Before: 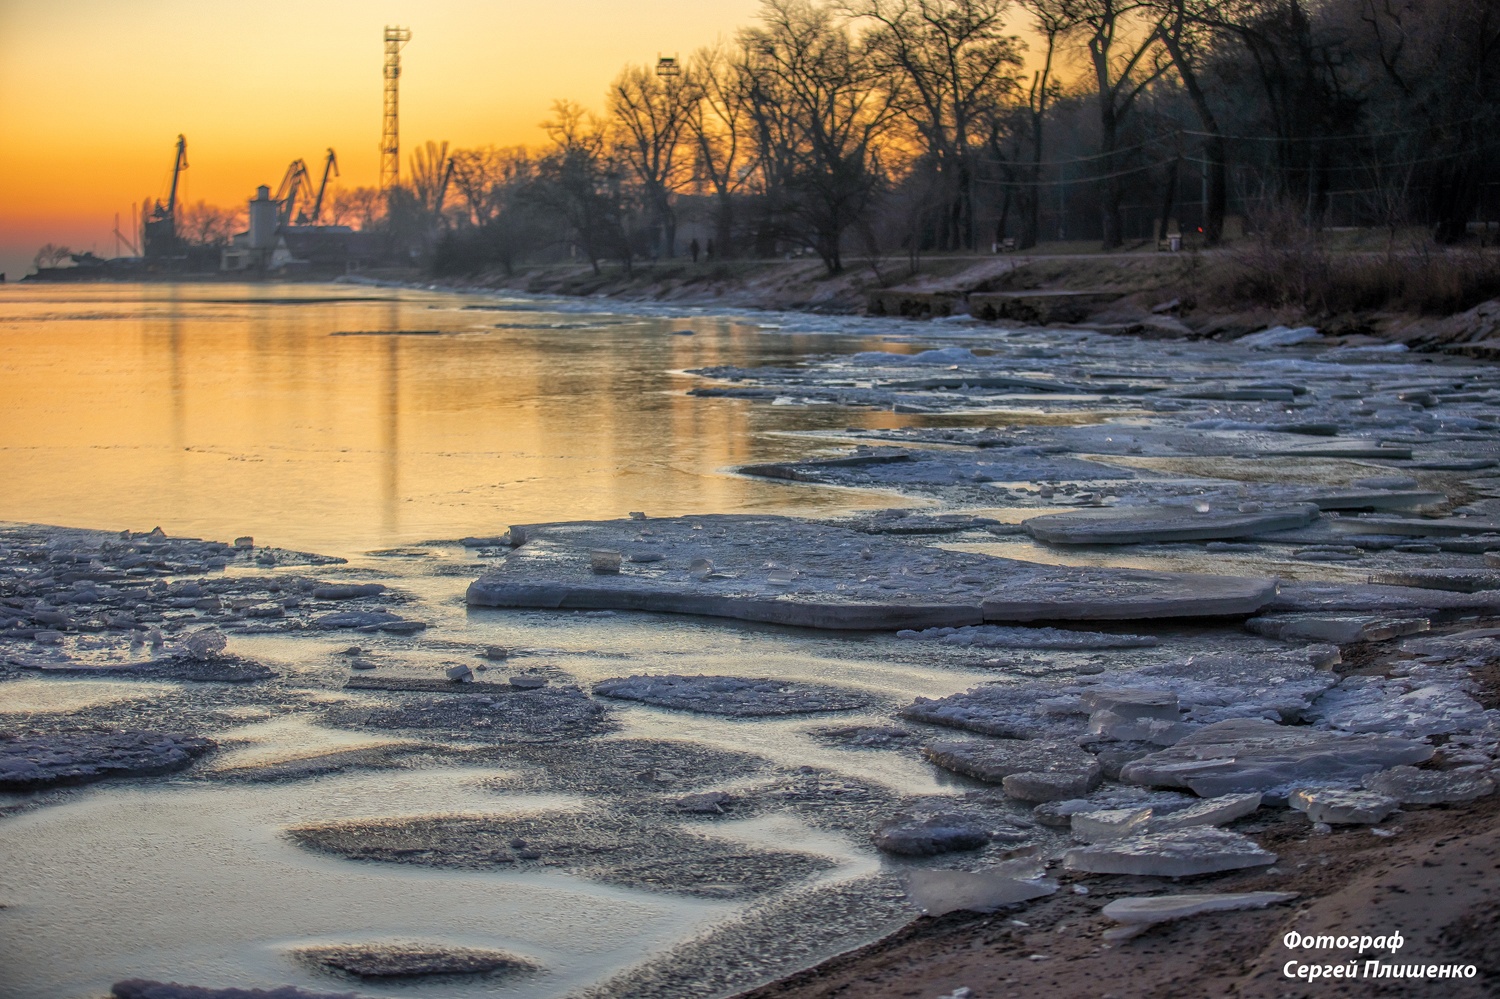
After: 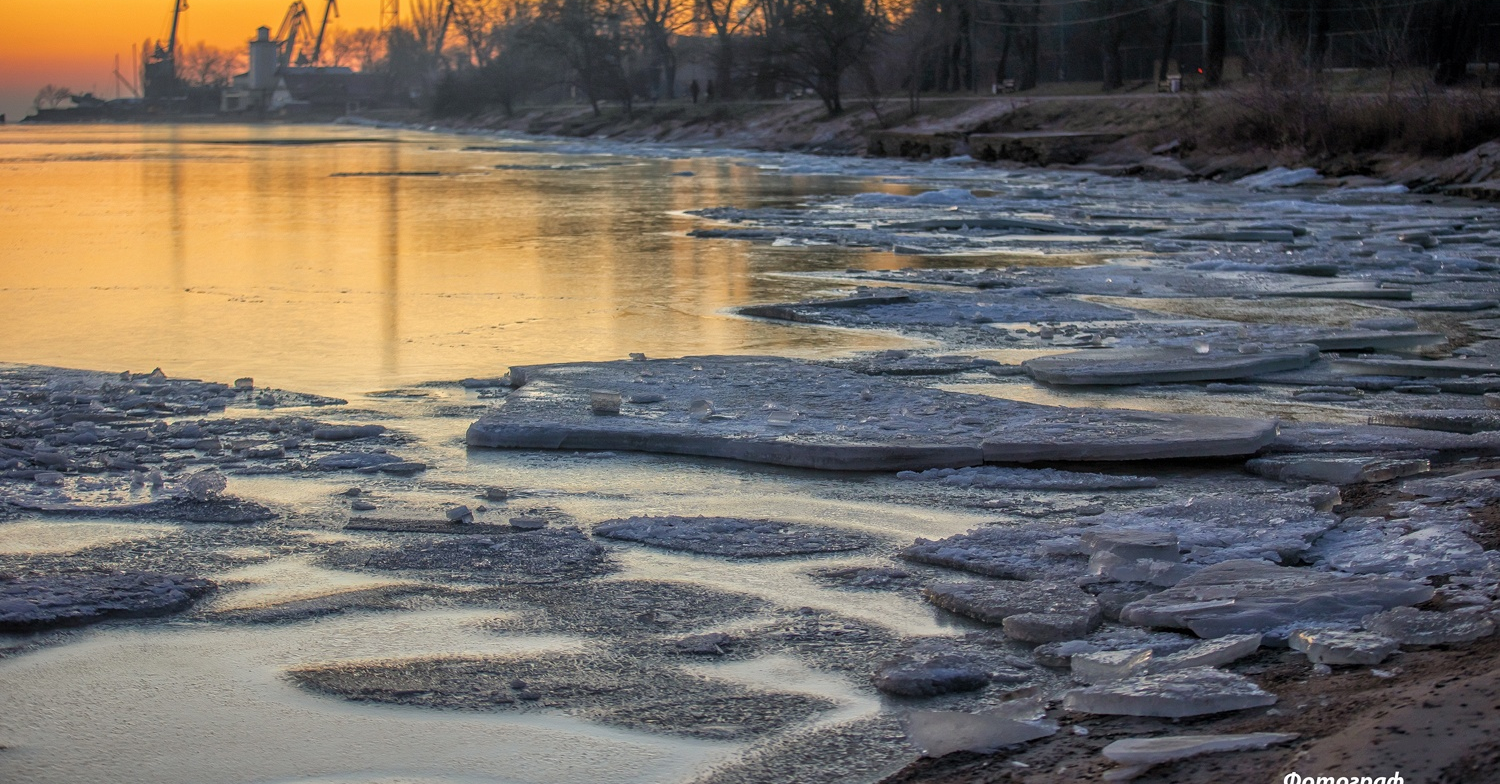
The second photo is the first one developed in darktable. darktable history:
crop and rotate: top 15.982%, bottom 5.441%
